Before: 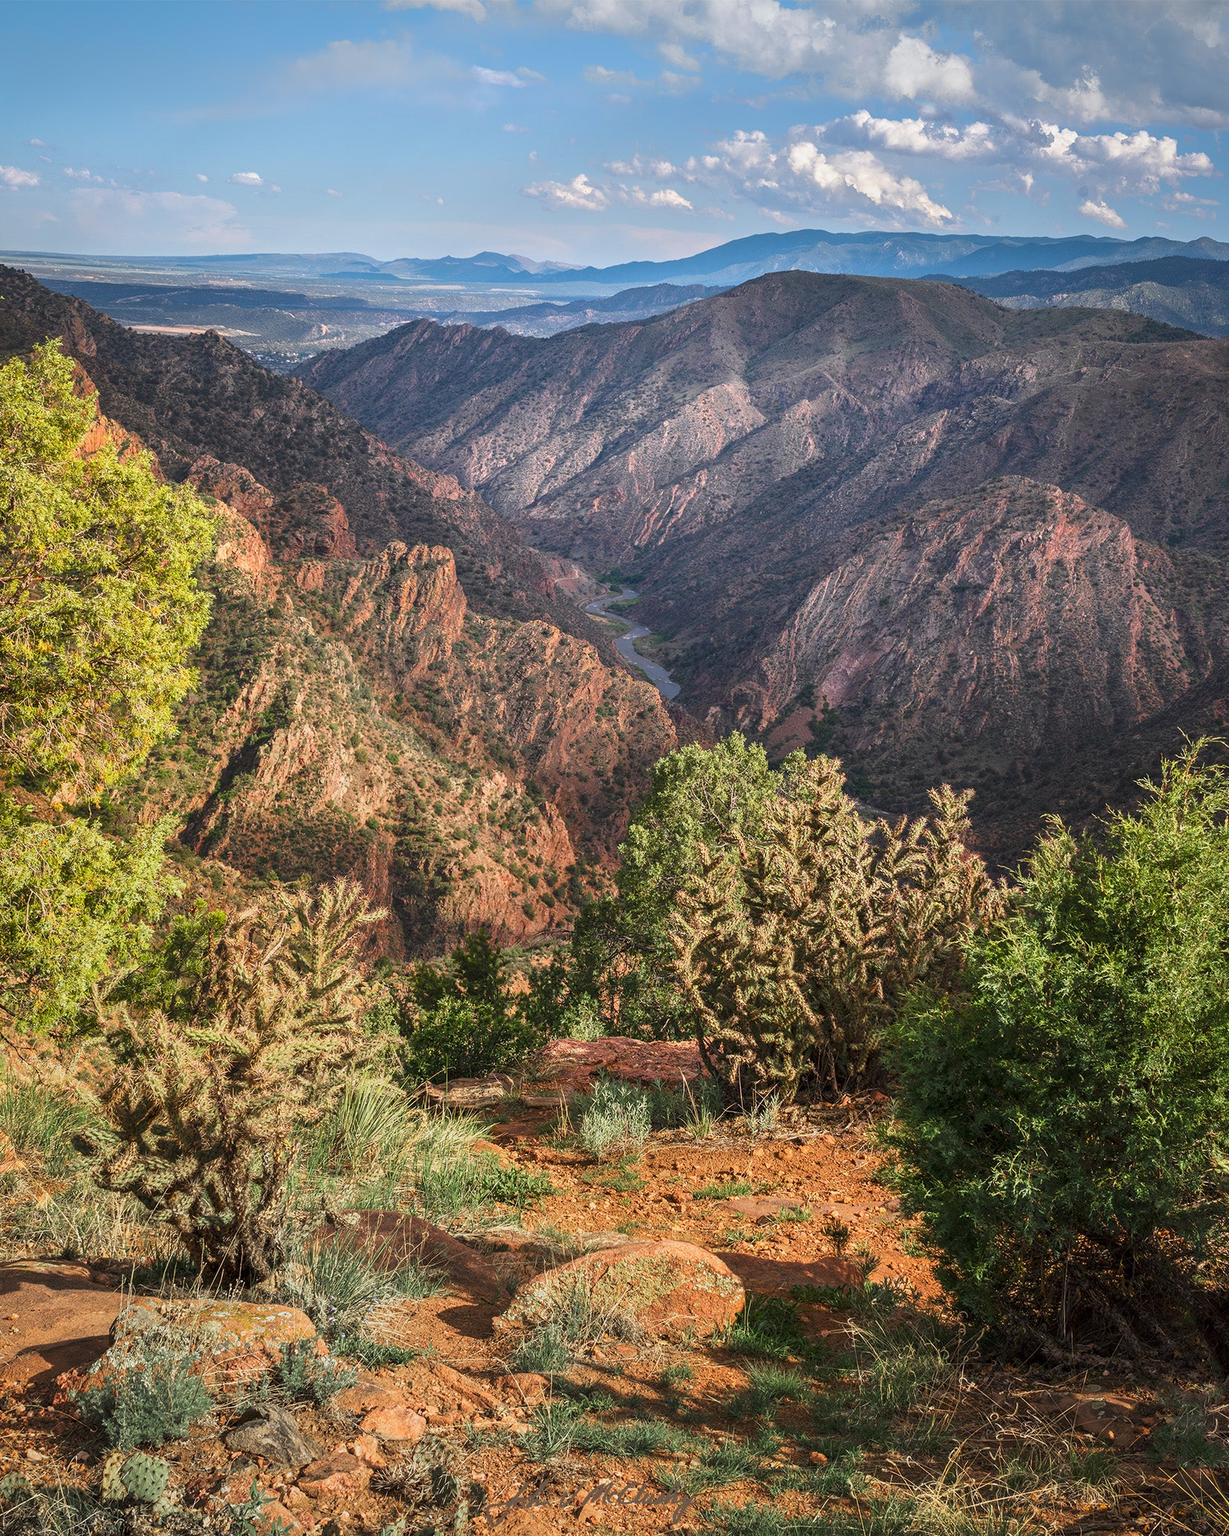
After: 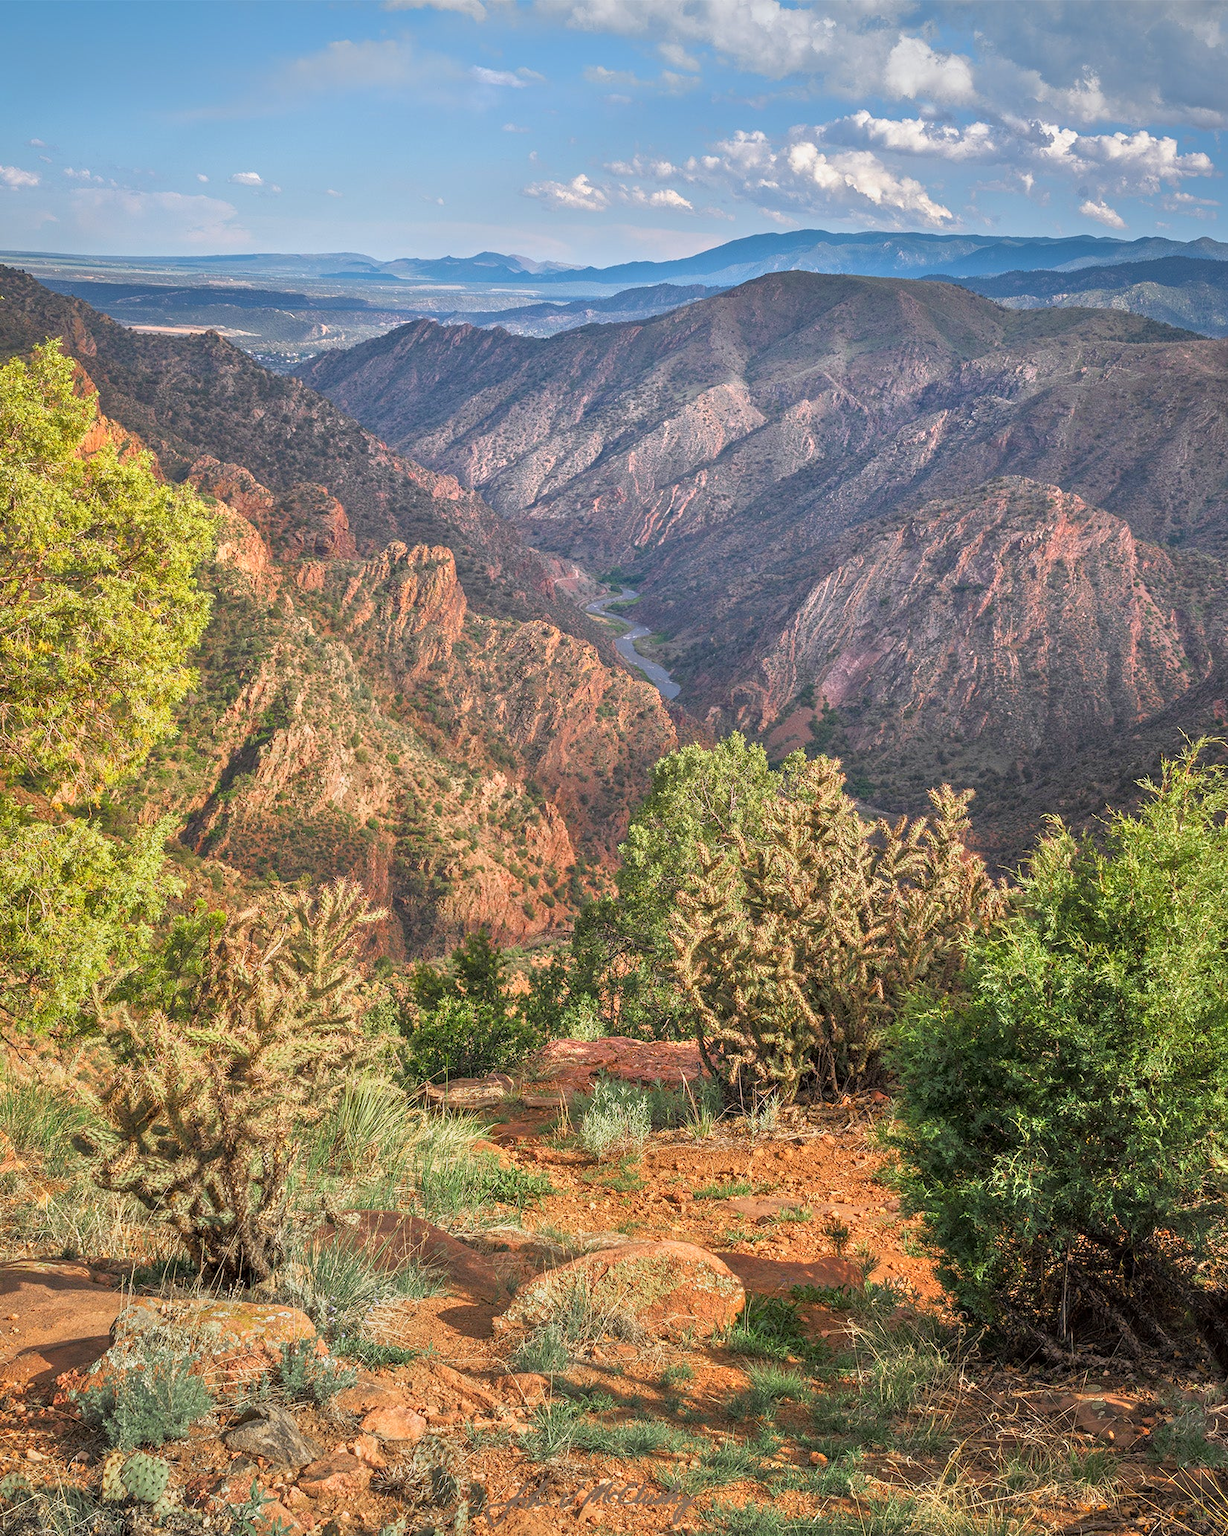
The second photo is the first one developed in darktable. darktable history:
tone equalizer: -7 EV 0.144 EV, -6 EV 0.58 EV, -5 EV 1.13 EV, -4 EV 1.3 EV, -3 EV 1.15 EV, -2 EV 0.6 EV, -1 EV 0.159 EV
